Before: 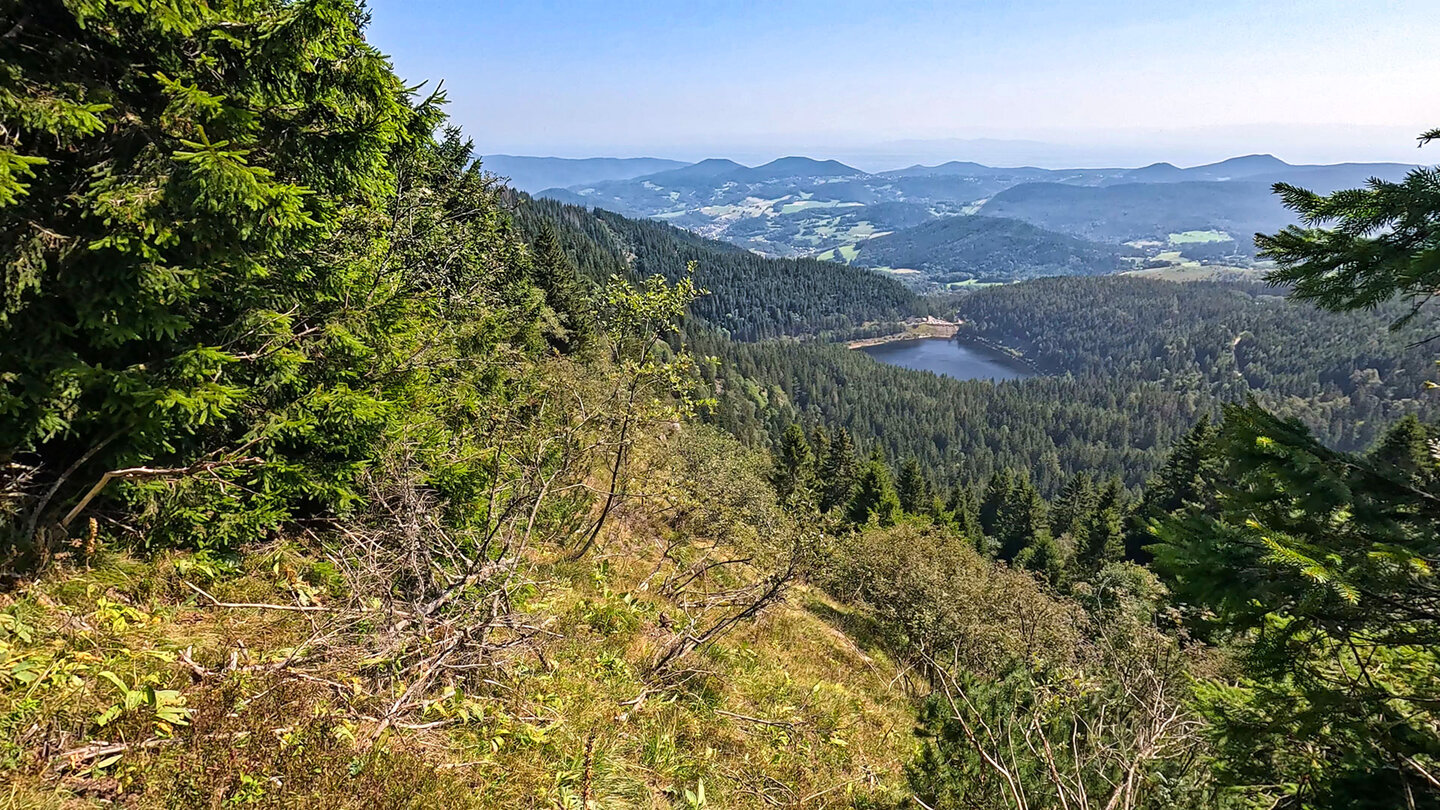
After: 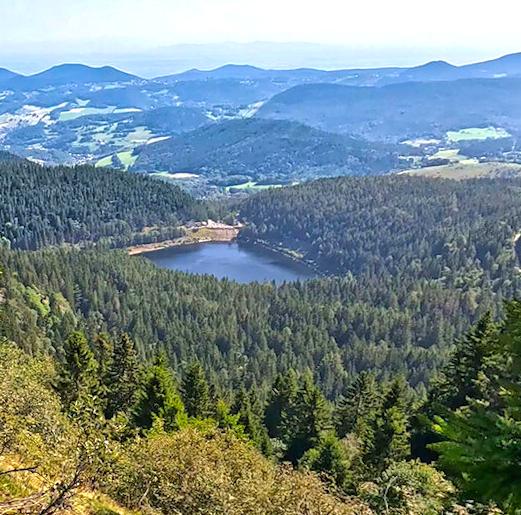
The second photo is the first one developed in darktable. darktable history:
exposure: black level correction 0.001, exposure 0.5 EV, compensate exposure bias true, compensate highlight preservation false
color contrast: green-magenta contrast 1.2, blue-yellow contrast 1.2
rotate and perspective: rotation -1.42°, crop left 0.016, crop right 0.984, crop top 0.035, crop bottom 0.965
shadows and highlights: shadows 25, white point adjustment -3, highlights -30
crop and rotate: left 49.936%, top 10.094%, right 13.136%, bottom 24.256%
